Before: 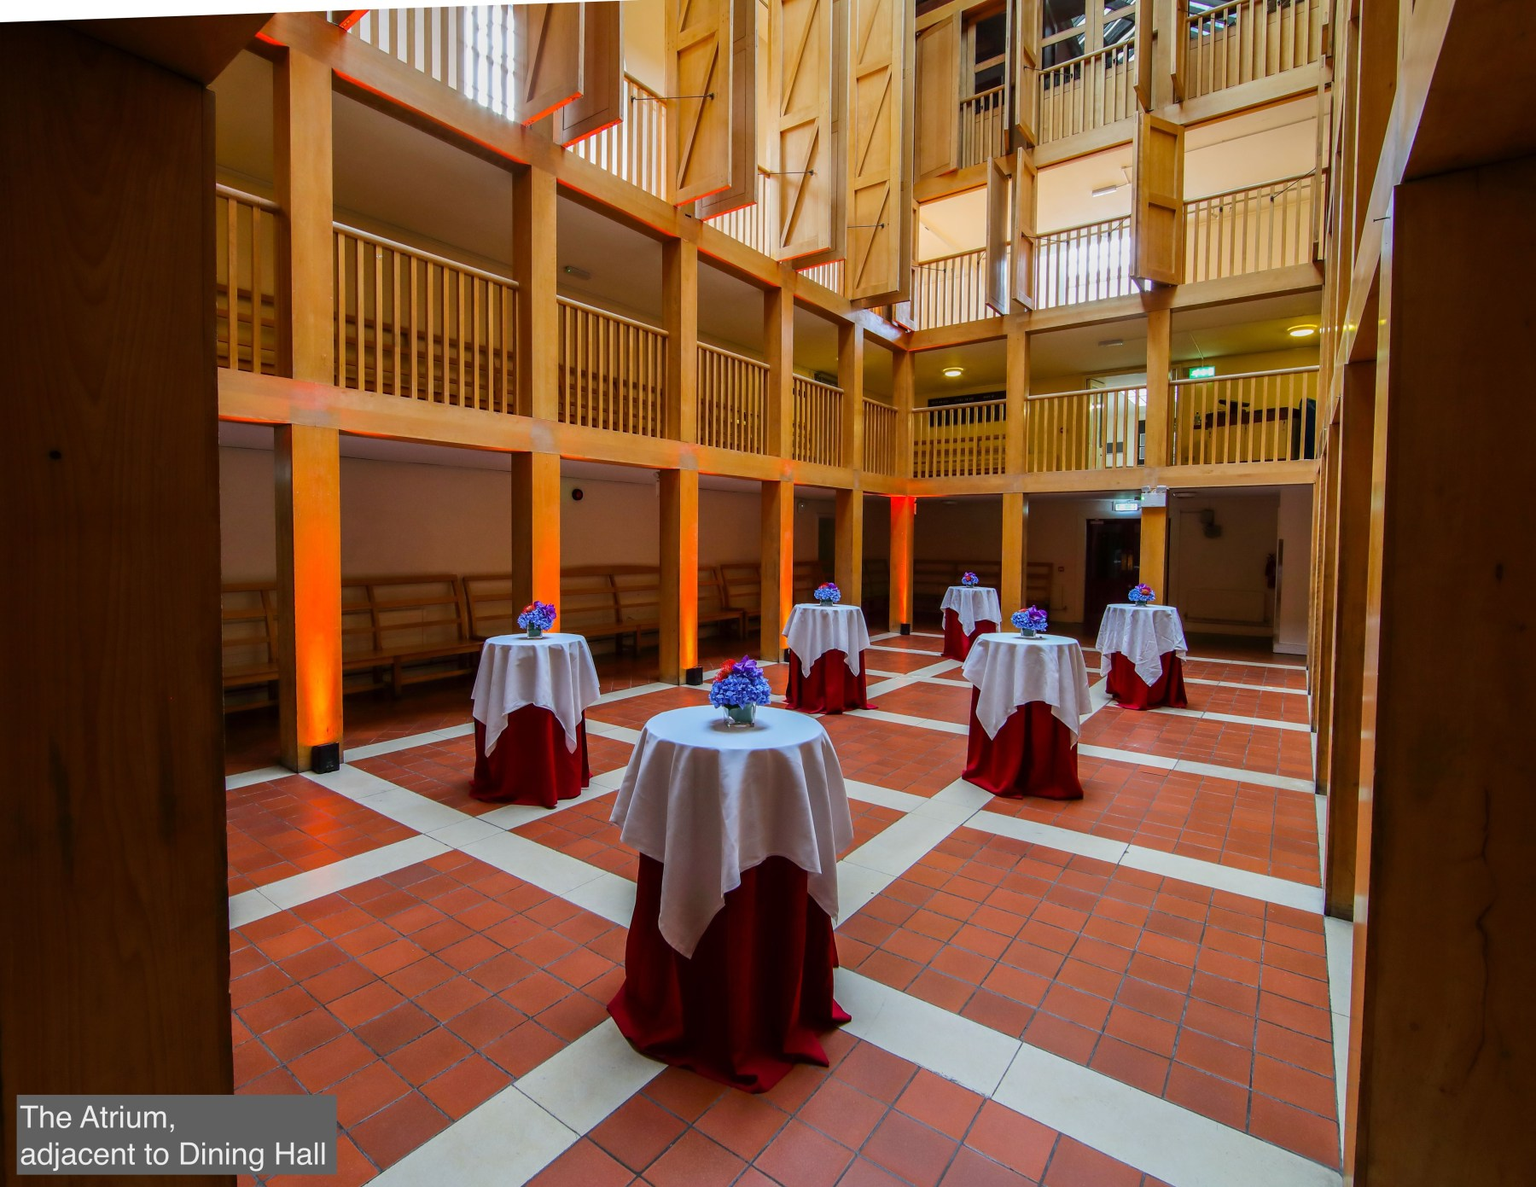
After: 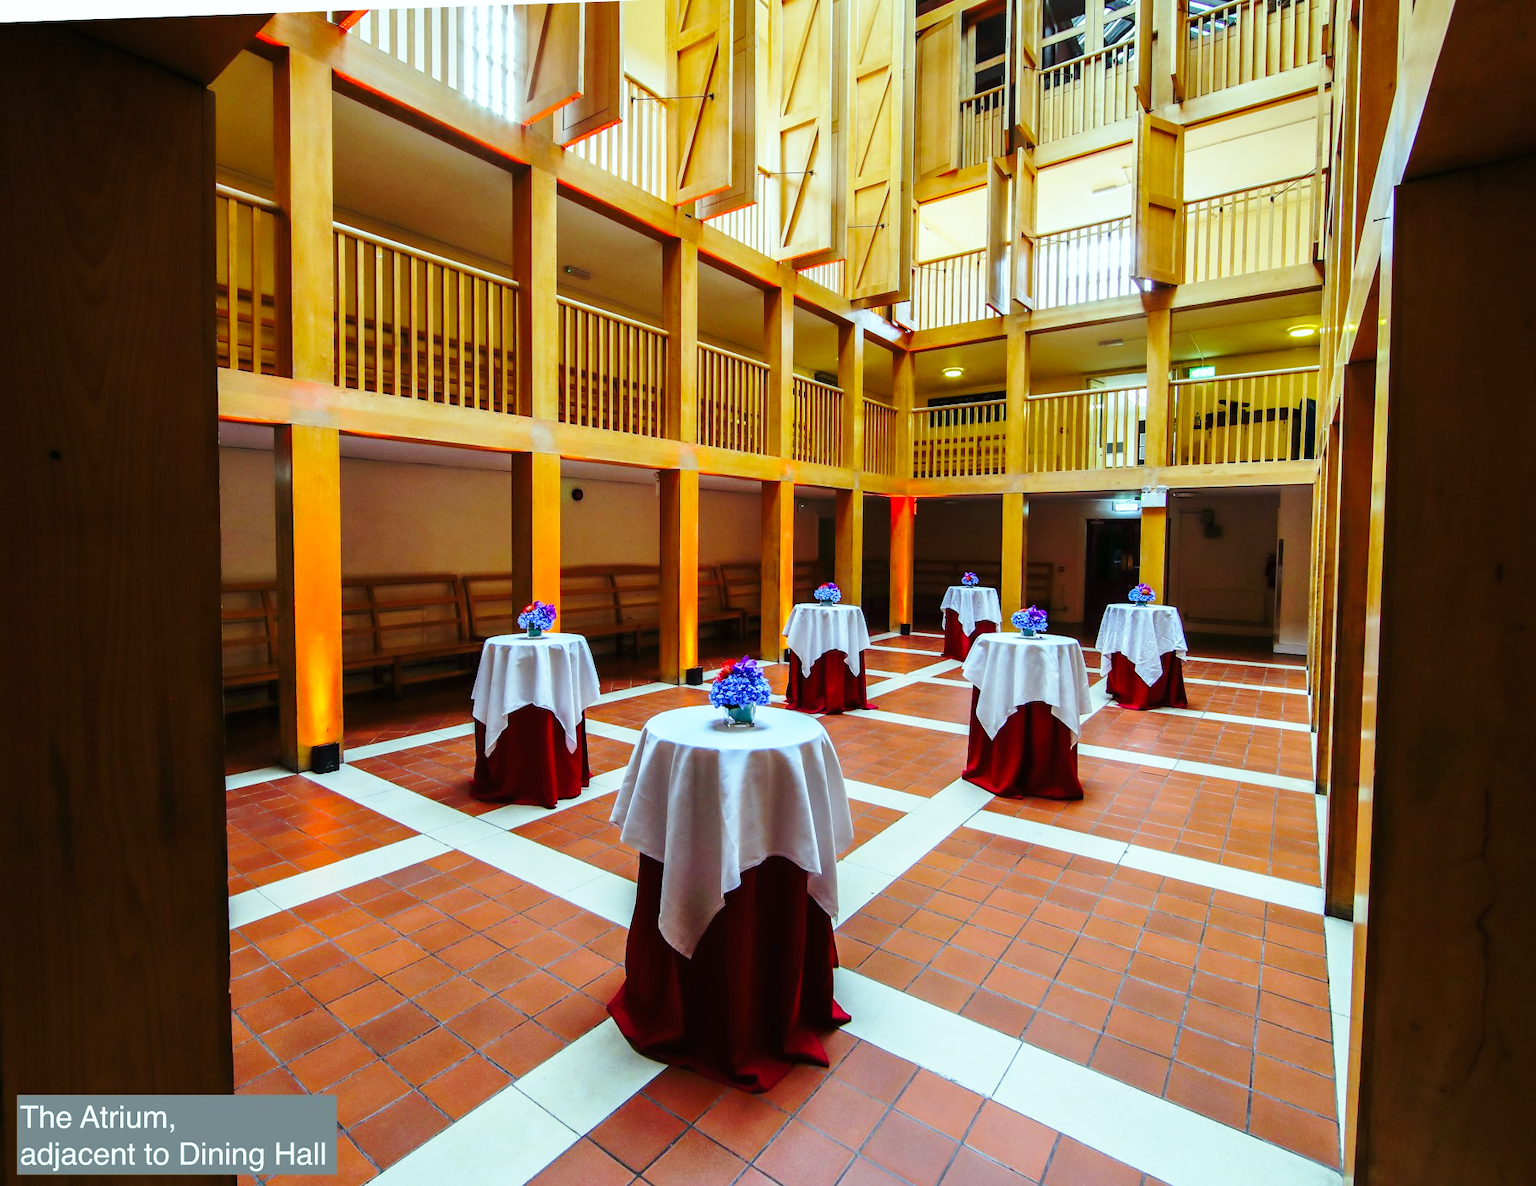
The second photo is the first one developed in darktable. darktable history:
color balance: mode lift, gamma, gain (sRGB), lift [0.997, 0.979, 1.021, 1.011], gamma [1, 1.084, 0.916, 0.998], gain [1, 0.87, 1.13, 1.101], contrast 4.55%, contrast fulcrum 38.24%, output saturation 104.09%
base curve: curves: ch0 [(0, 0) (0.036, 0.037) (0.121, 0.228) (0.46, 0.76) (0.859, 0.983) (1, 1)], preserve colors none
